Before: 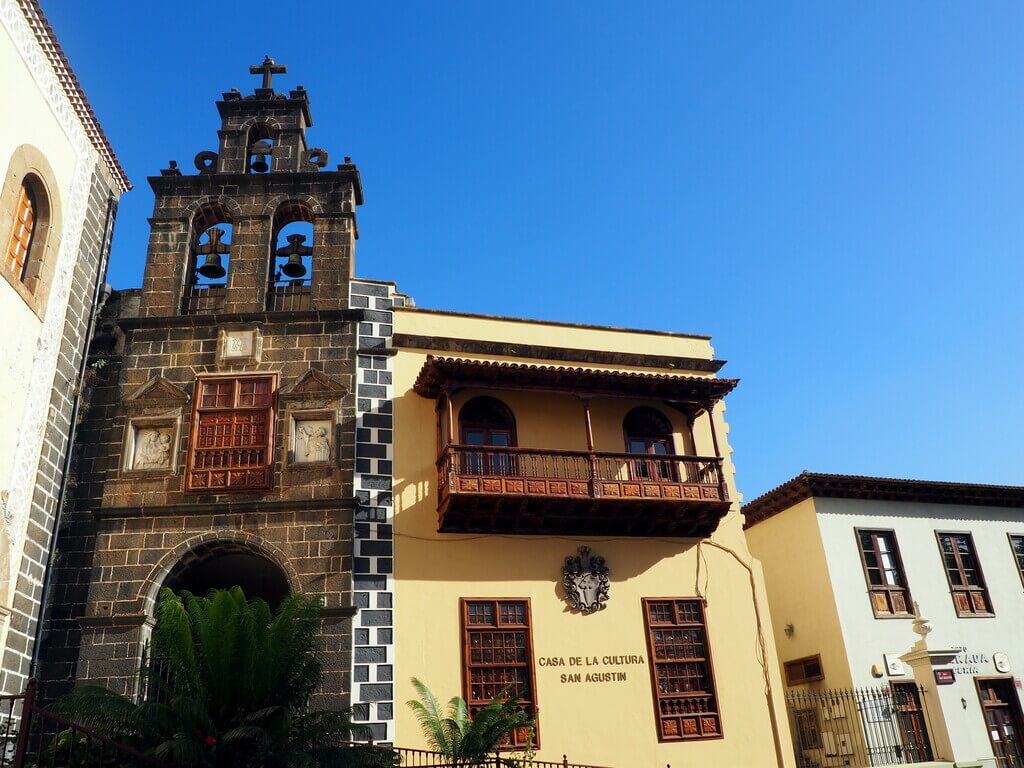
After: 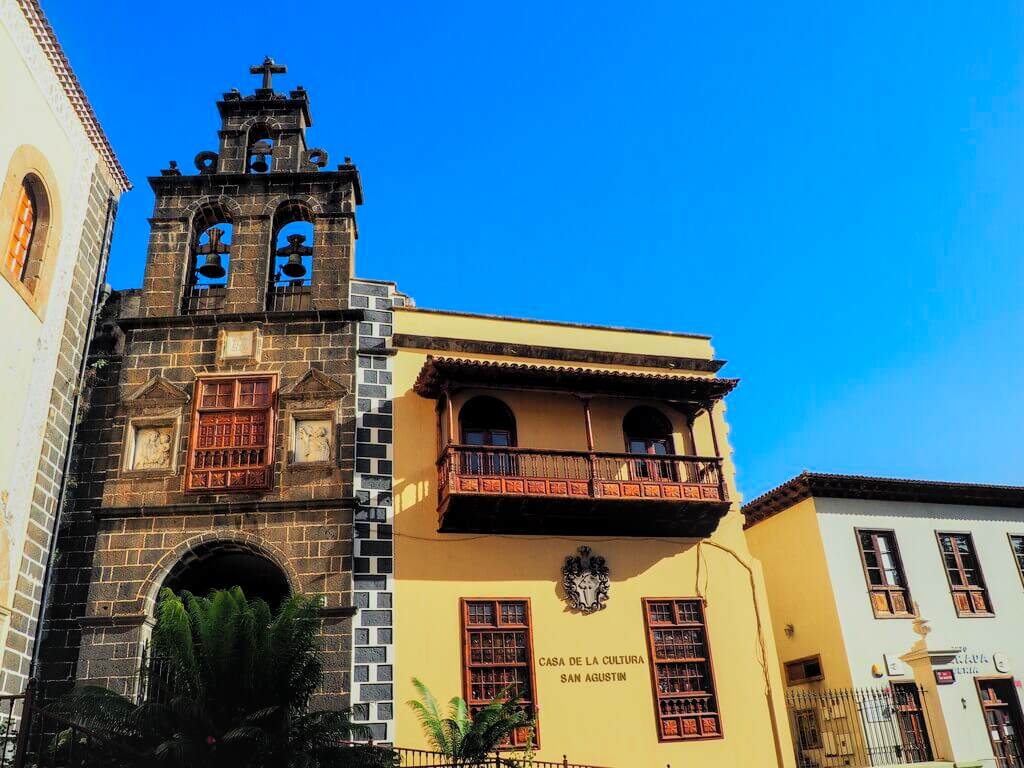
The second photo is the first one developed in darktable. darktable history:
filmic rgb: black relative exposure -7.36 EV, white relative exposure 5.08 EV, threshold 5.96 EV, hardness 3.19, color science v6 (2022), enable highlight reconstruction true
tone curve: curves: ch0 [(0, 0) (0.15, 0.17) (0.452, 0.437) (0.611, 0.588) (0.751, 0.749) (1, 1)]; ch1 [(0, 0) (0.325, 0.327) (0.412, 0.45) (0.453, 0.484) (0.5, 0.501) (0.541, 0.55) (0.617, 0.612) (0.695, 0.697) (1, 1)]; ch2 [(0, 0) (0.386, 0.397) (0.452, 0.459) (0.505, 0.498) (0.524, 0.547) (0.574, 0.566) (0.633, 0.641) (1, 1)], preserve colors none
local contrast: on, module defaults
contrast brightness saturation: contrast 0.069, brightness 0.174, saturation 0.399
